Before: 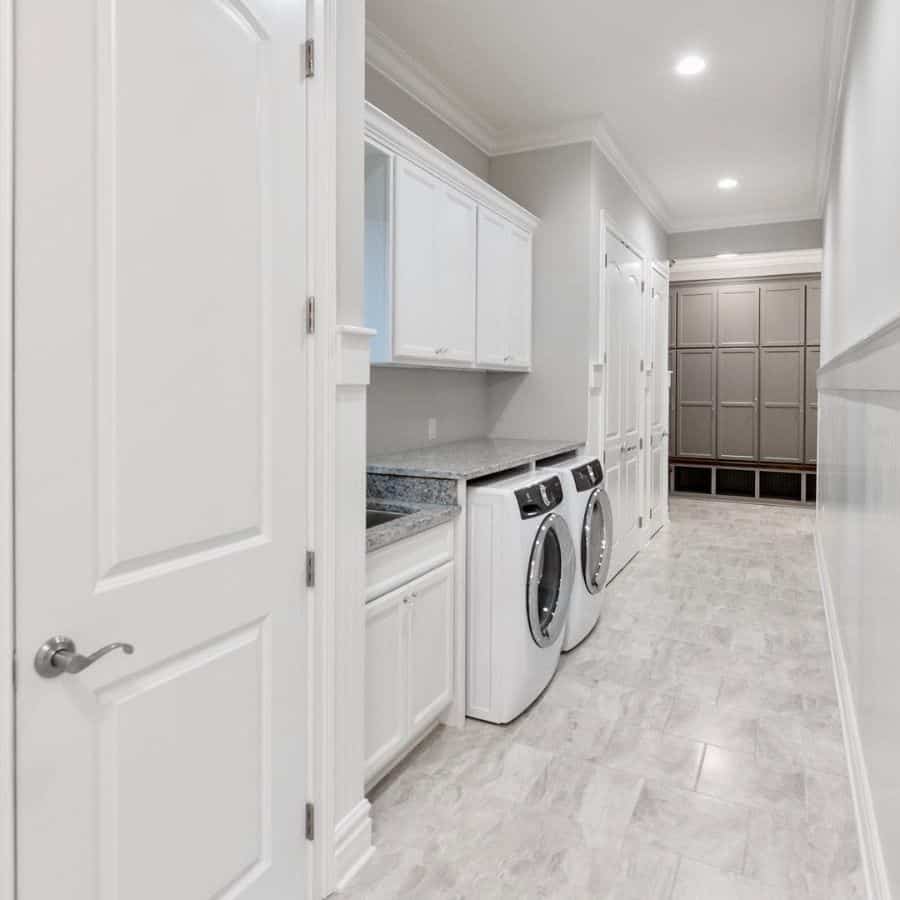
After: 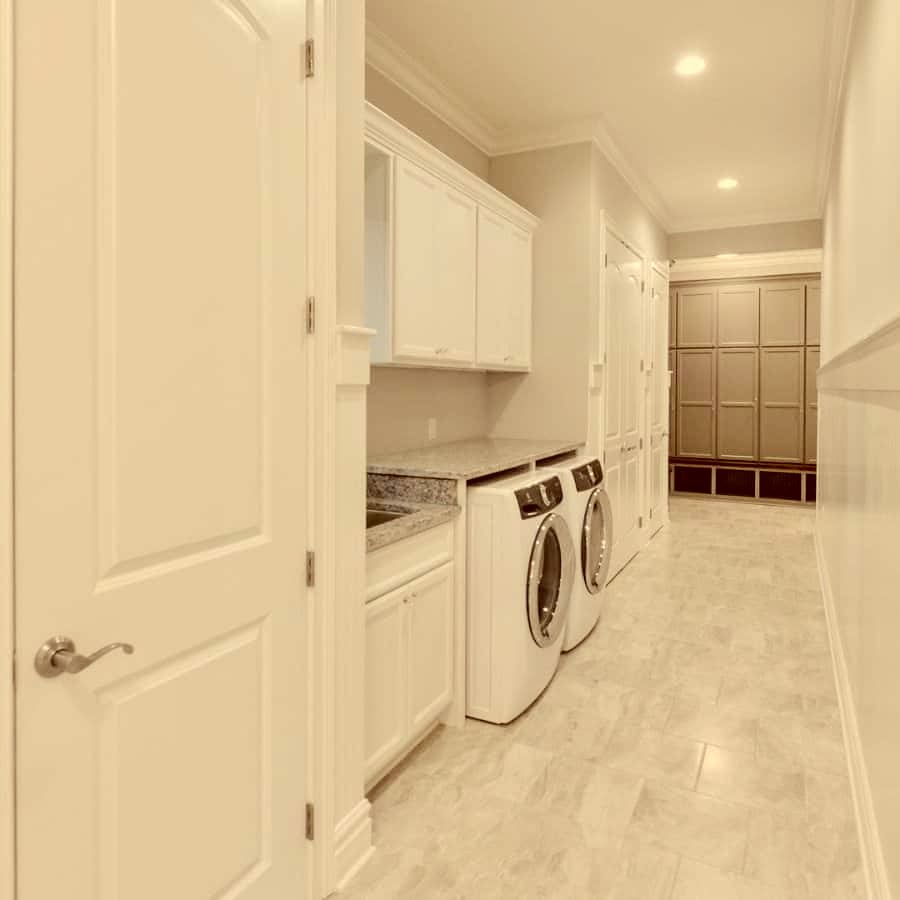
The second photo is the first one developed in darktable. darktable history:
color correction: highlights a* 1.24, highlights b* 24.53, shadows a* 16.32, shadows b* 24.44
base curve: curves: ch0 [(0, 0) (0.262, 0.32) (0.722, 0.705) (1, 1)], preserve colors none
